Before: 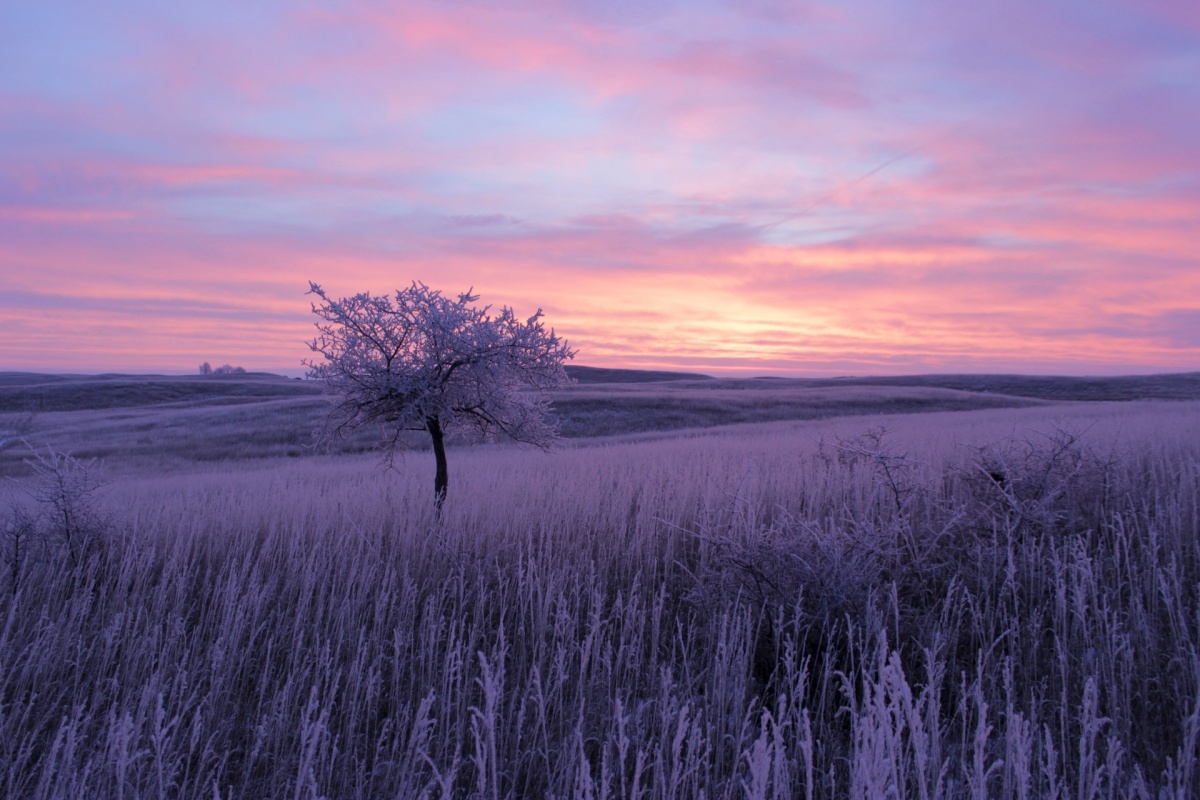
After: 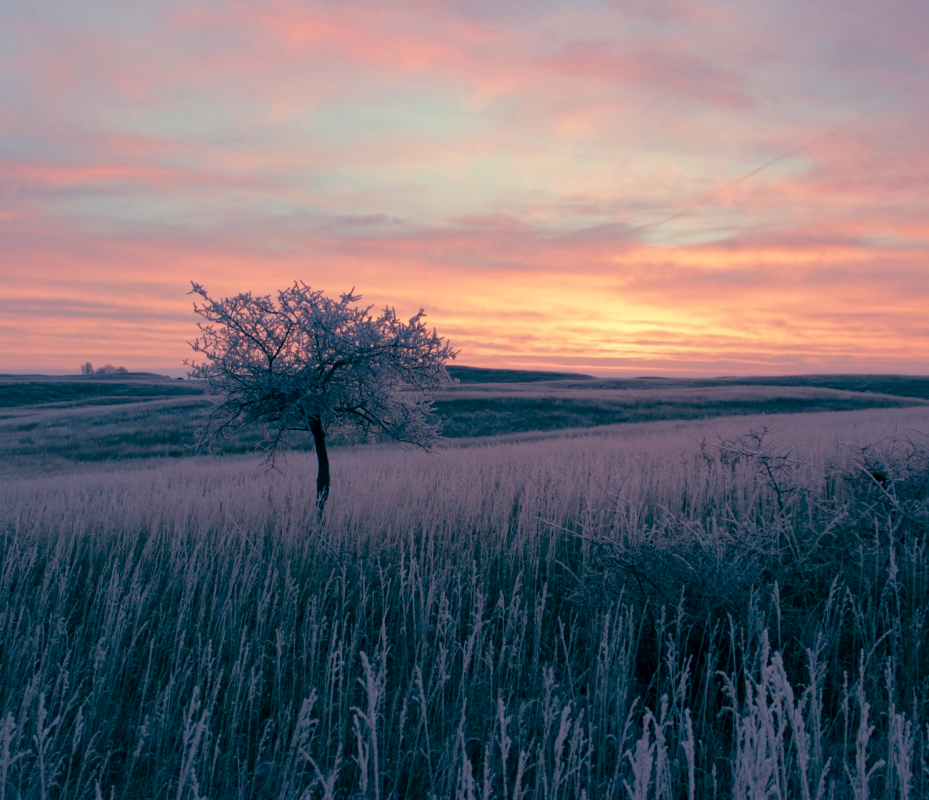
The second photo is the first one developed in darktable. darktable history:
color balance: mode lift, gamma, gain (sRGB), lift [1, 0.69, 1, 1], gamma [1, 1.482, 1, 1], gain [1, 1, 1, 0.802]
white balance: emerald 1
local contrast: mode bilateral grid, contrast 10, coarseness 25, detail 115%, midtone range 0.2
crop: left 9.88%, right 12.664%
